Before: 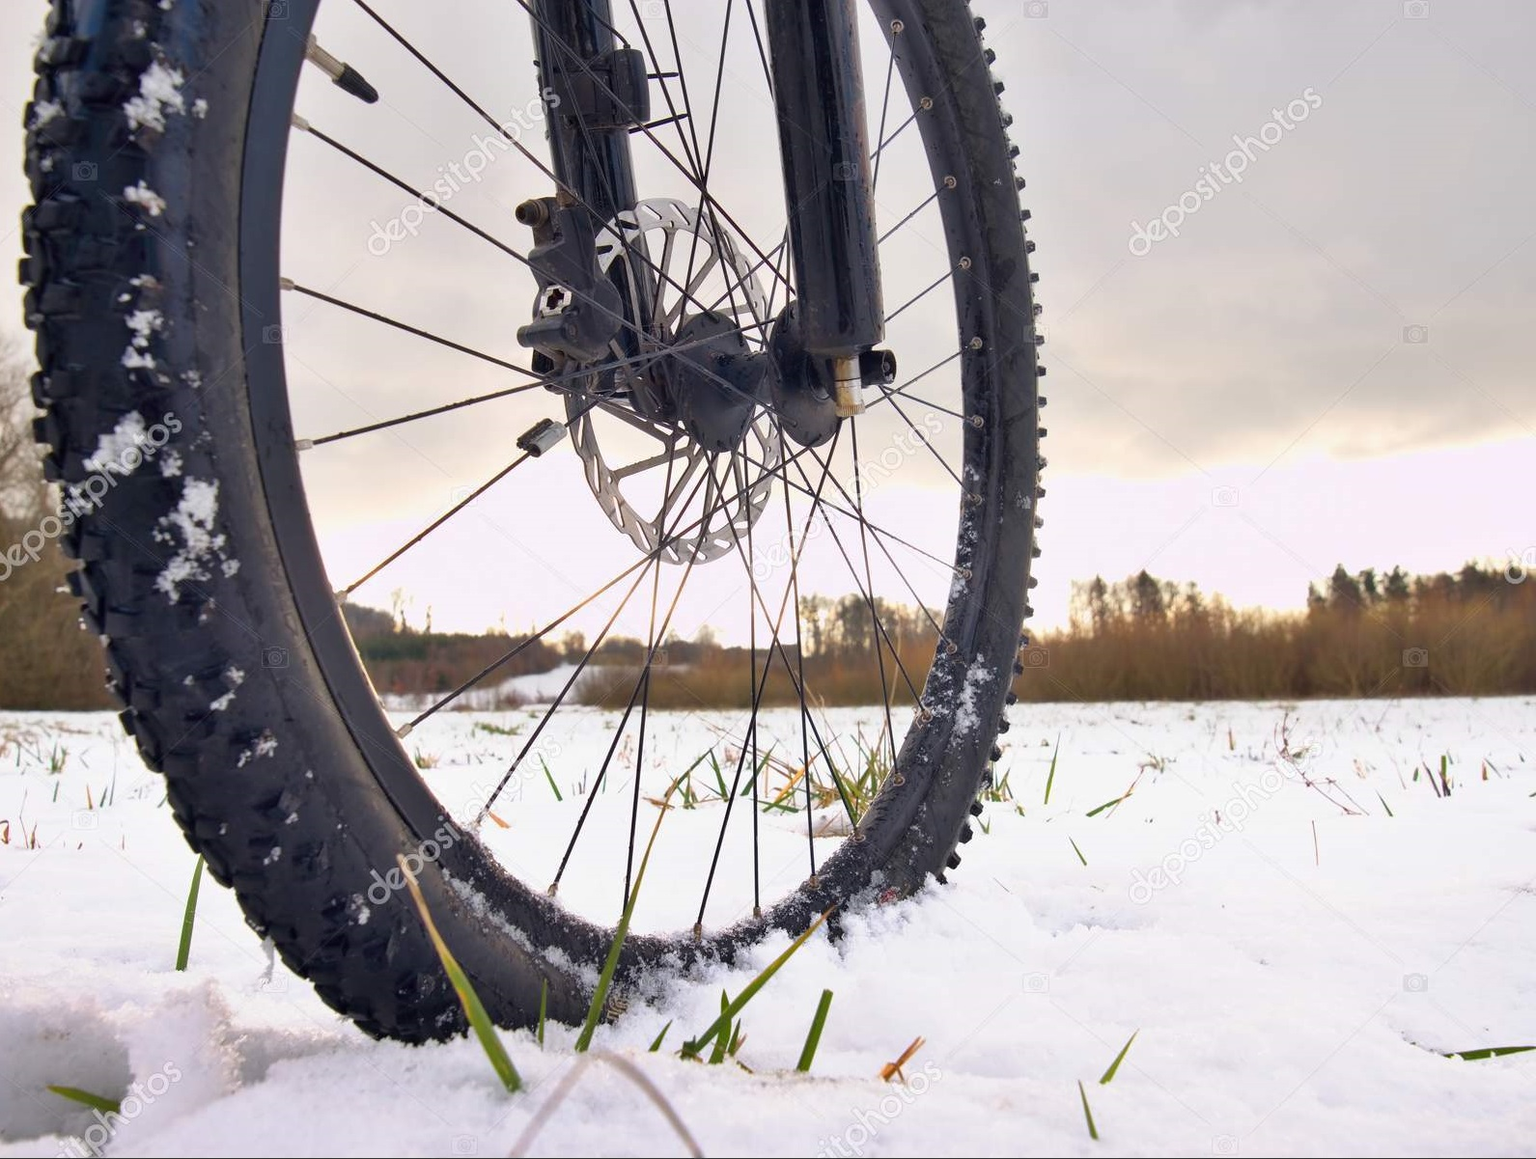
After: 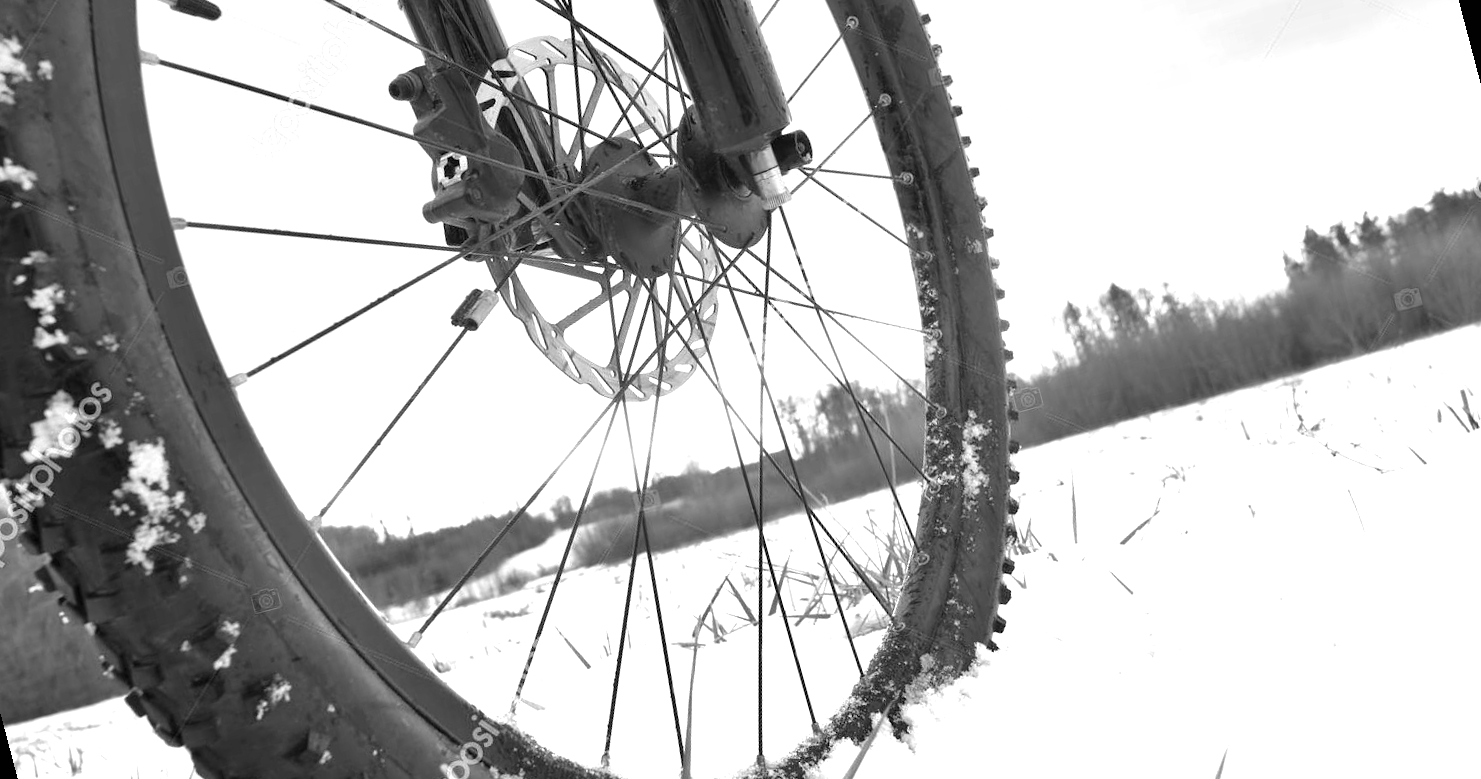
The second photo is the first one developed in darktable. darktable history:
rotate and perspective: rotation -14.8°, crop left 0.1, crop right 0.903, crop top 0.25, crop bottom 0.748
monochrome: on, module defaults
exposure: black level correction 0, exposure 0.7 EV, compensate exposure bias true, compensate highlight preservation false
